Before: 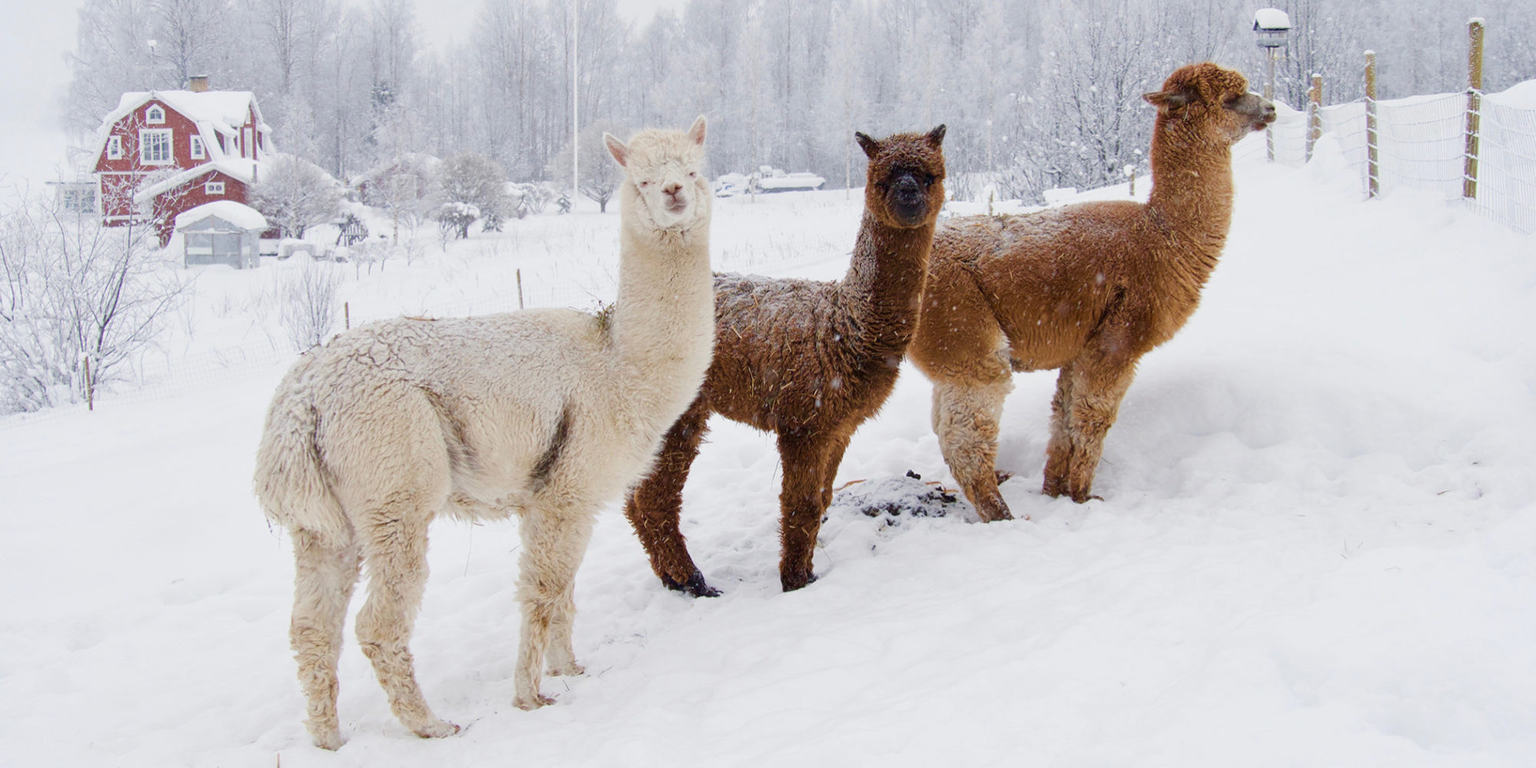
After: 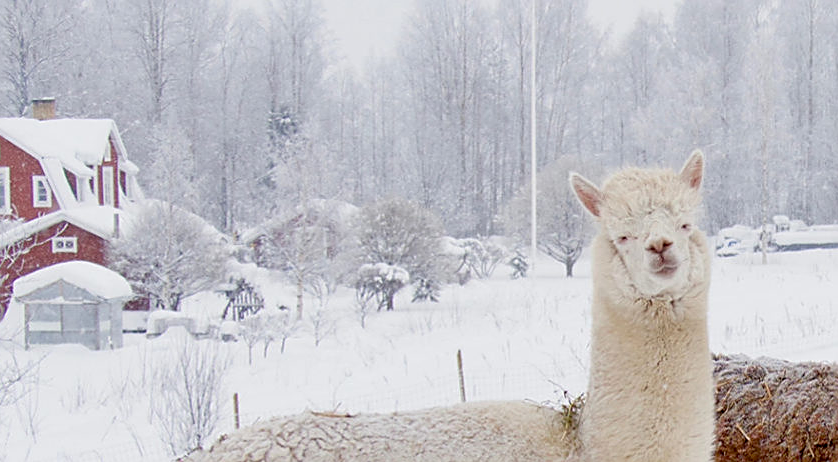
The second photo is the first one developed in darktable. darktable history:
sharpen: on, module defaults
exposure: black level correction 0.016, exposure -0.009 EV, compensate highlight preservation false
crop and rotate: left 10.817%, top 0.062%, right 47.194%, bottom 53.626%
